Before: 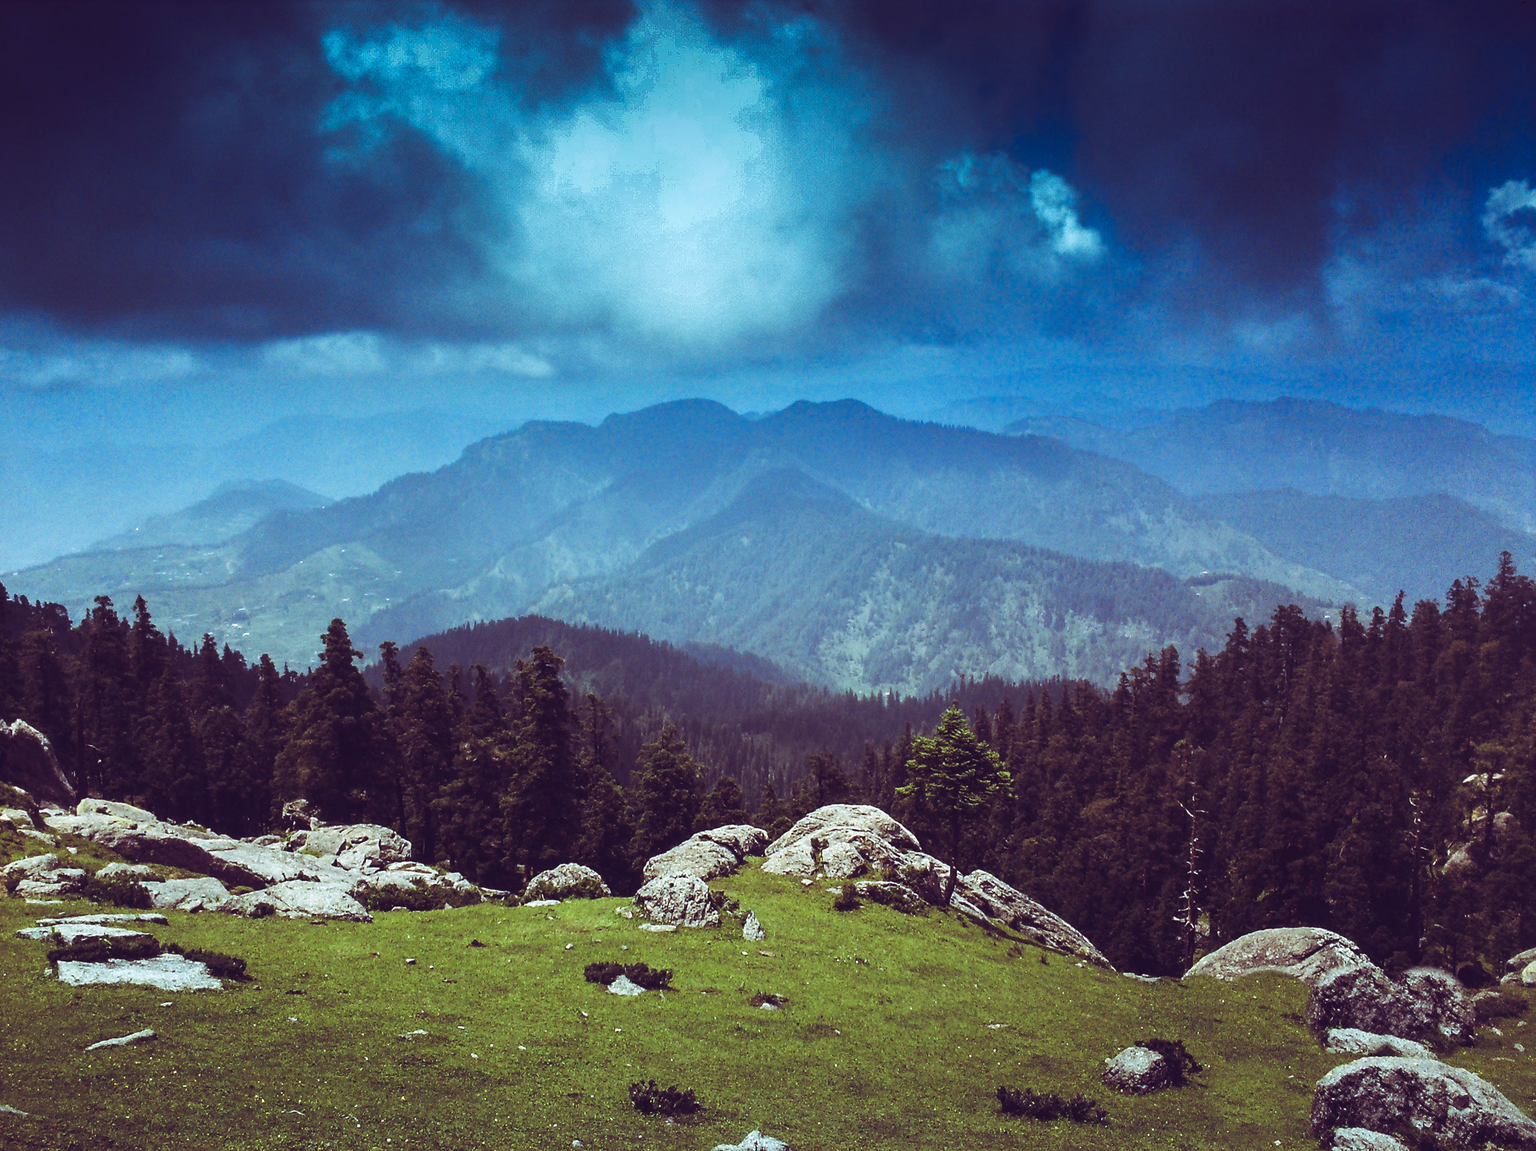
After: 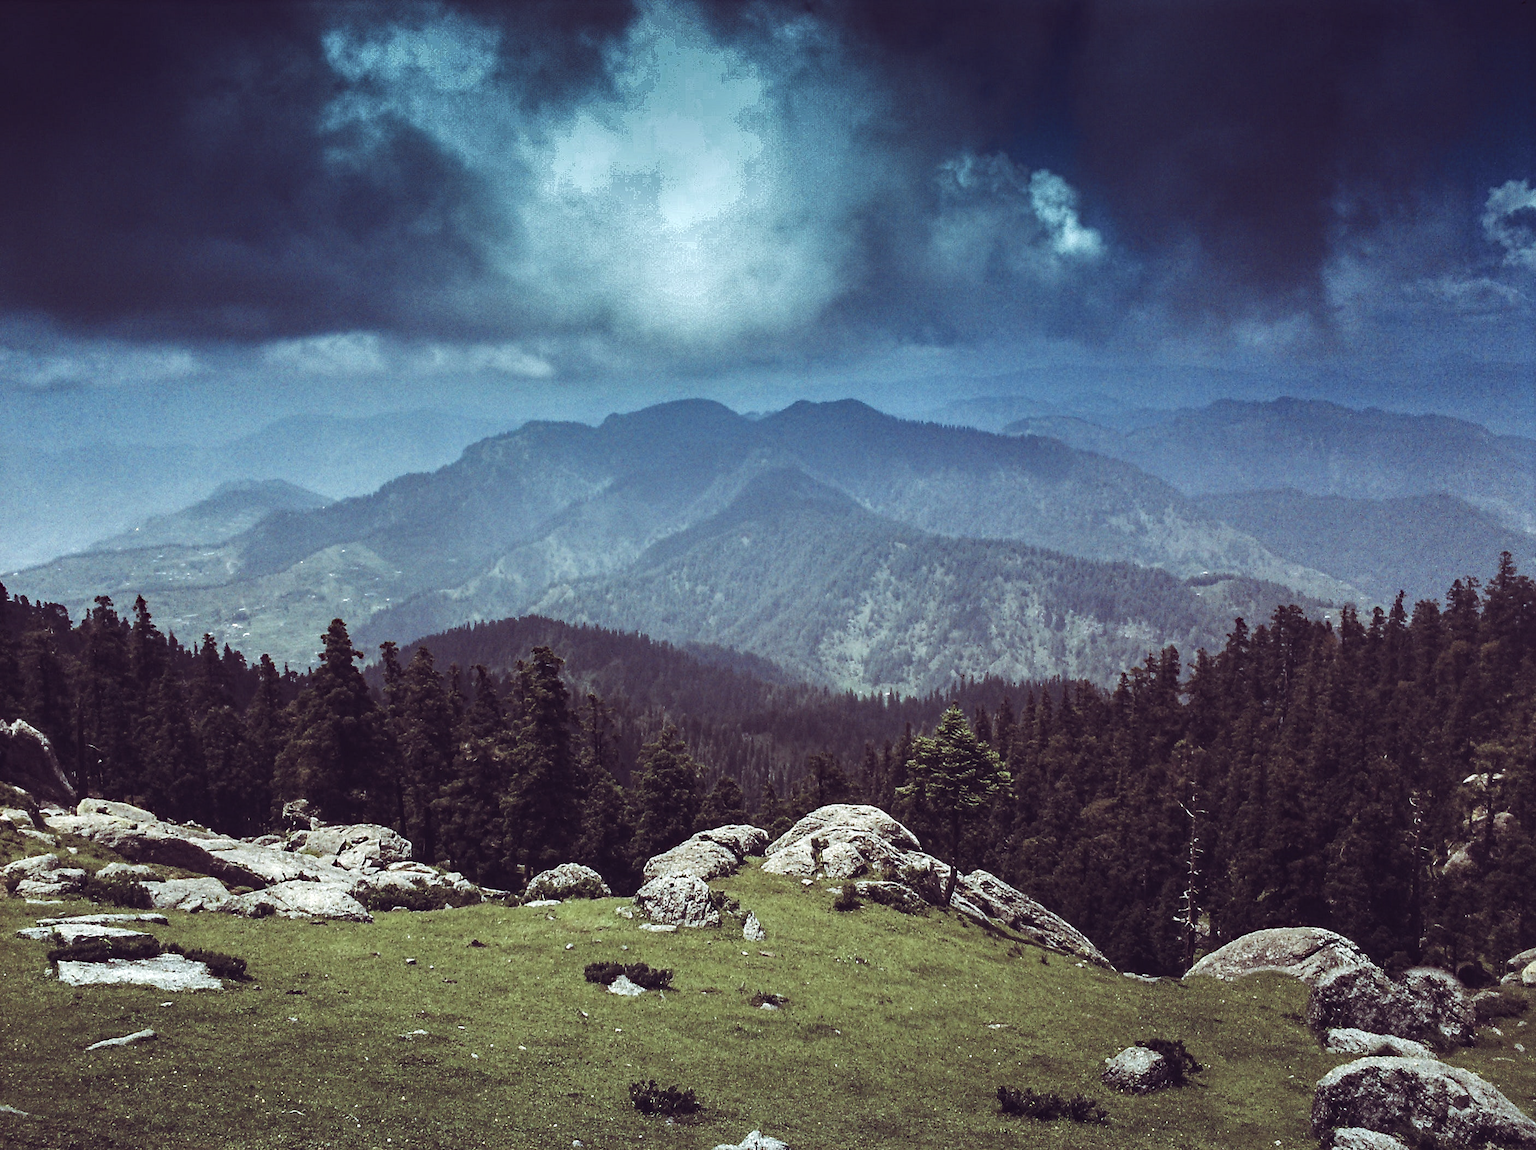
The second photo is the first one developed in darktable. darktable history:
shadows and highlights: shadows 12, white point adjustment 1.2, soften with gaussian
local contrast: highlights 100%, shadows 100%, detail 120%, midtone range 0.2
haze removal: strength 0.29, distance 0.25, compatibility mode true, adaptive false
defringe: on, module defaults
vibrance: on, module defaults
raw denoise: noise threshold 0.006, x [[0, 0.25, 0.5, 0.75, 1] ×4]
contrast brightness saturation: contrast -0.05, saturation -0.41
